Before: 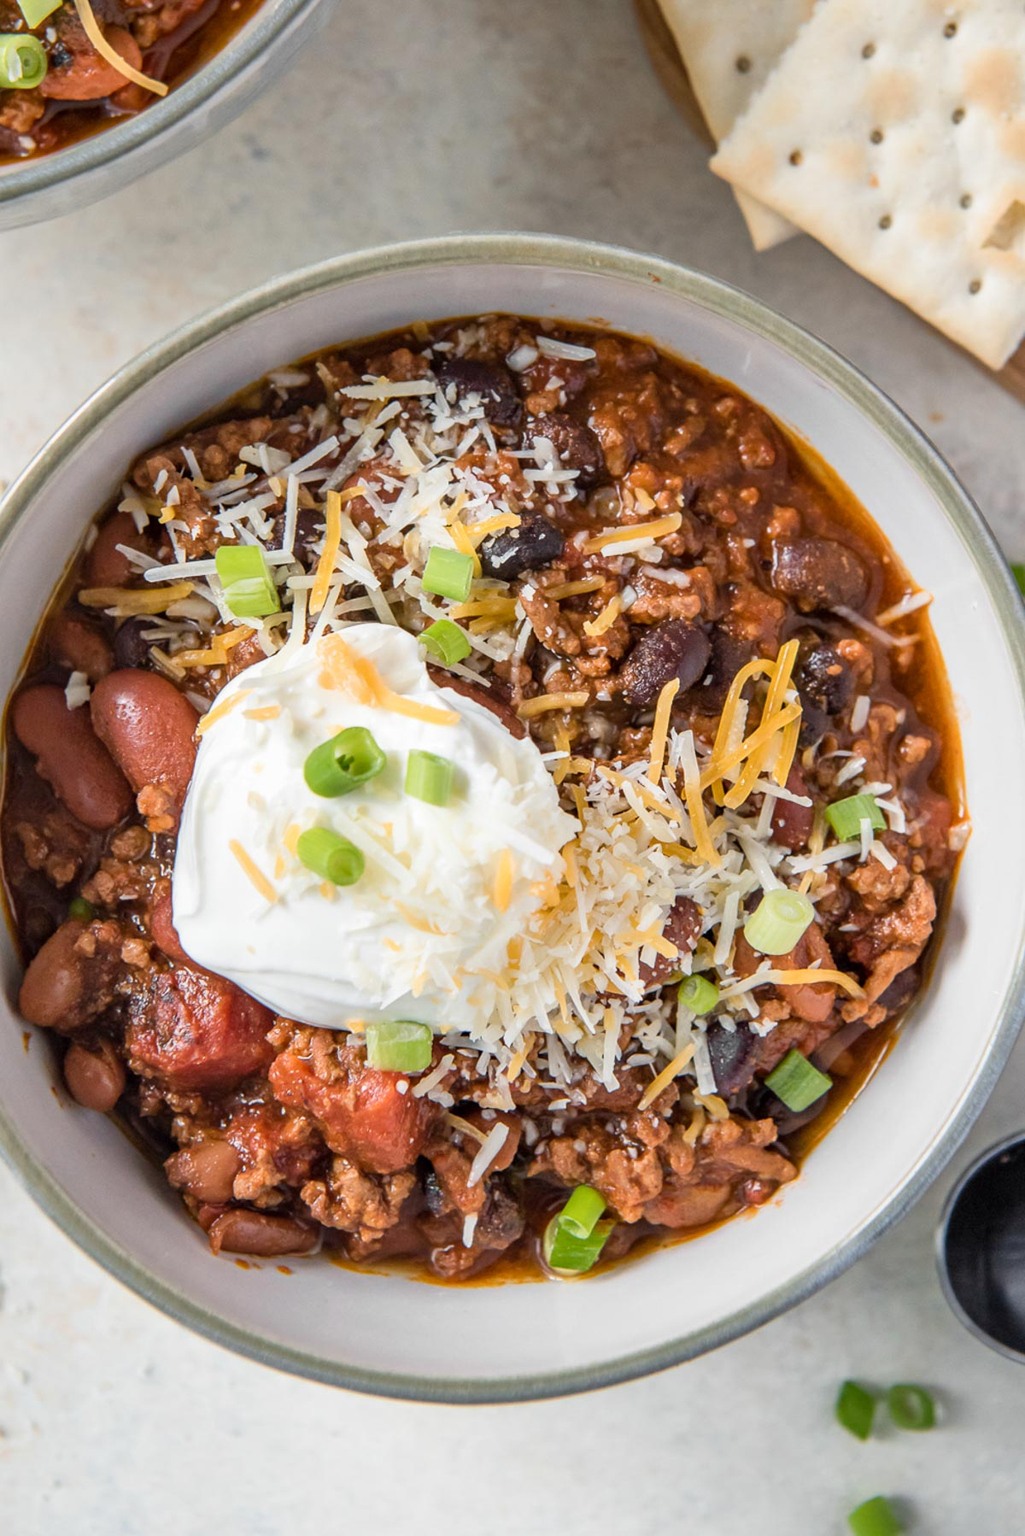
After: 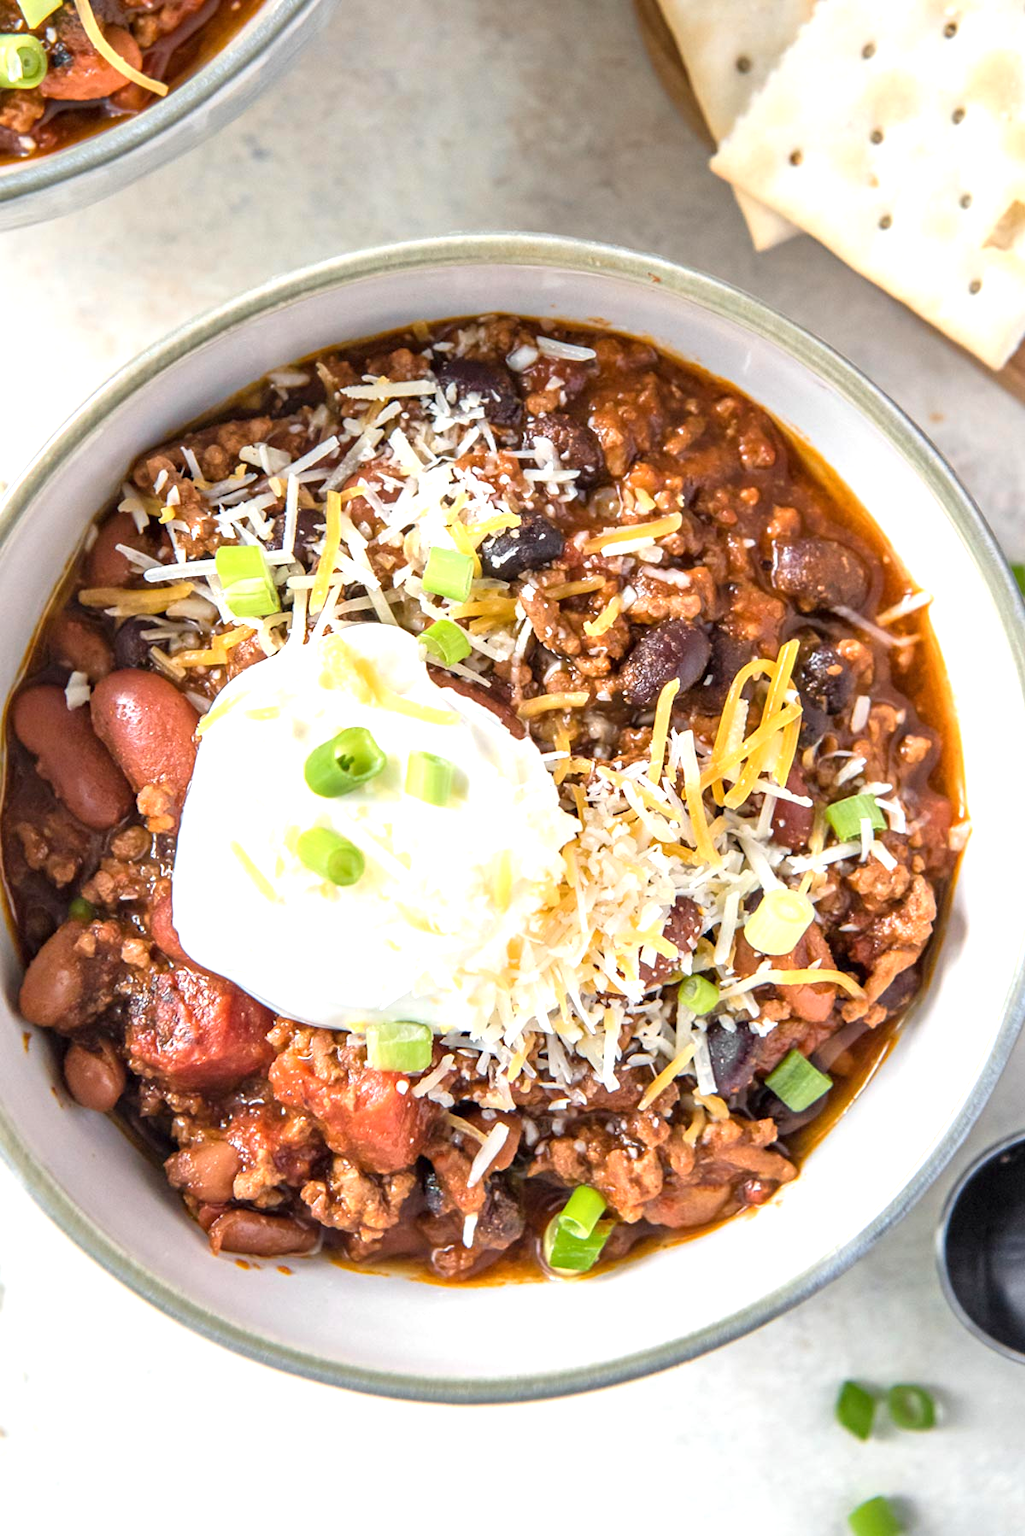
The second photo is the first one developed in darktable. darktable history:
exposure: exposure 0.732 EV, compensate highlight preservation false
